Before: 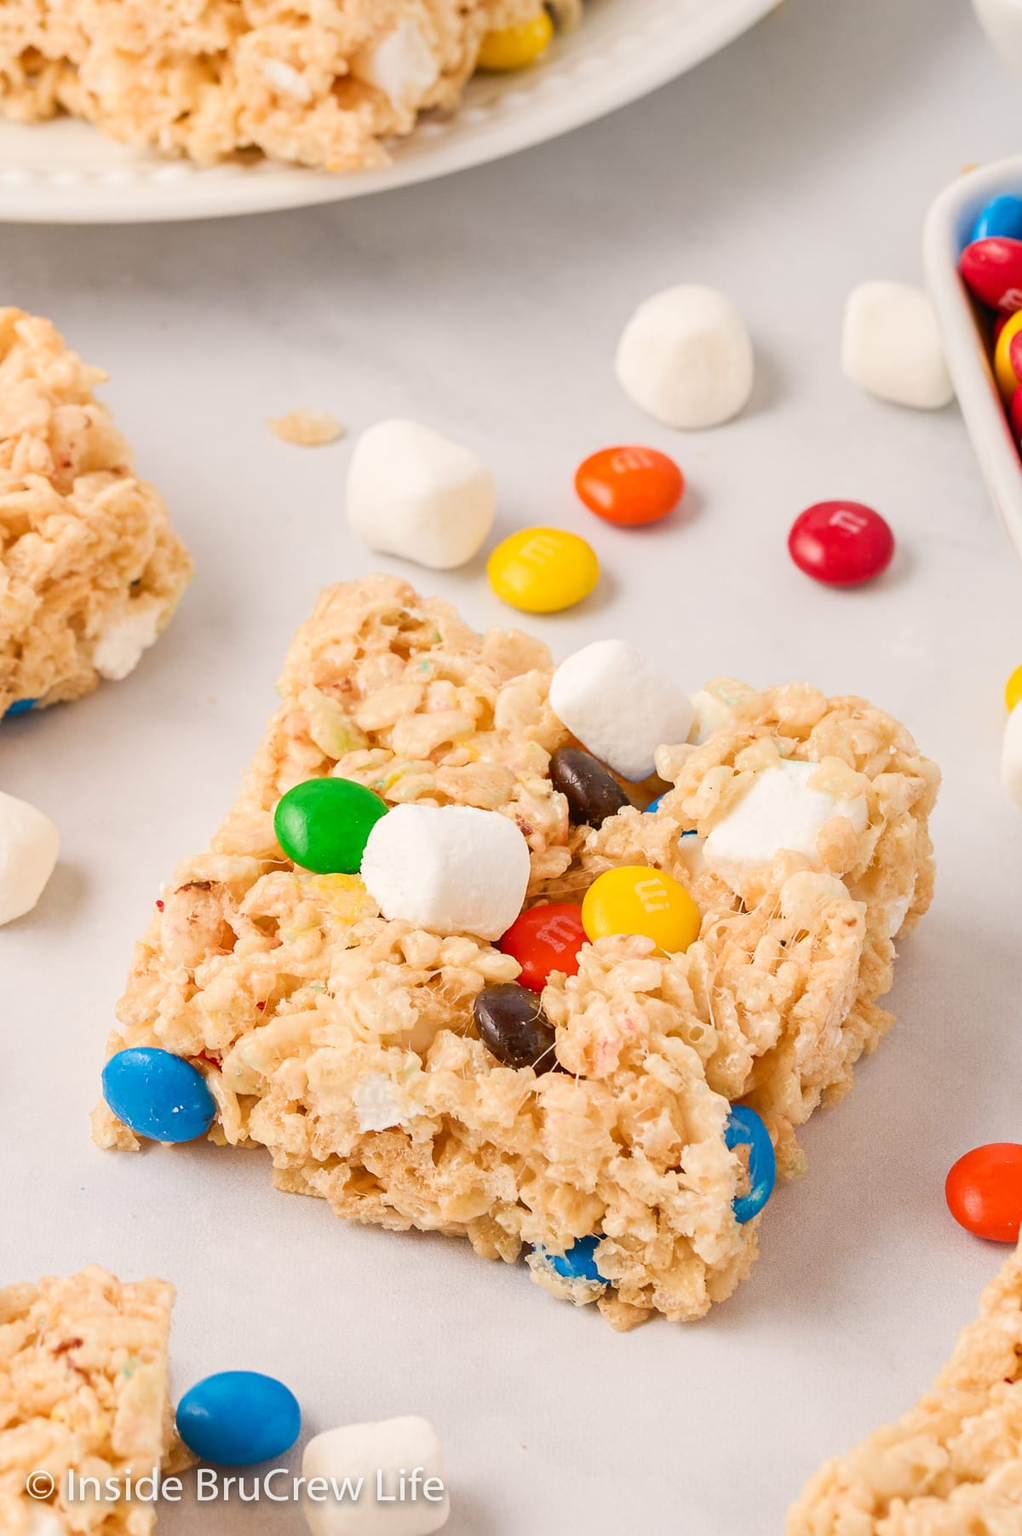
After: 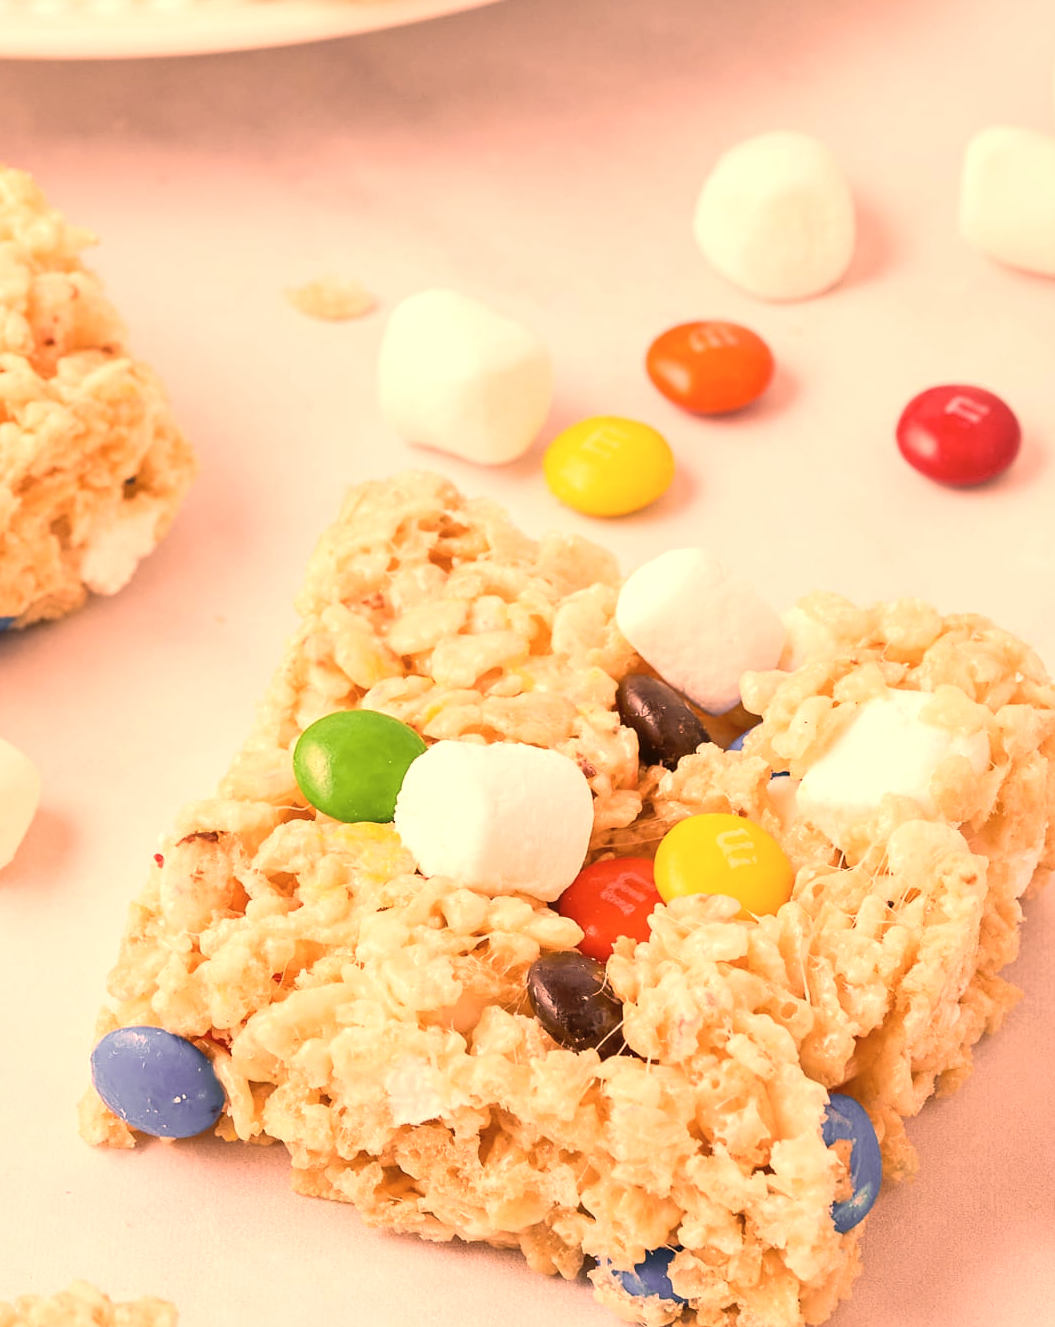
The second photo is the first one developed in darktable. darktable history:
crop and rotate: left 2.425%, top 11.305%, right 9.6%, bottom 15.08%
exposure: black level correction 0.001, exposure 0.5 EV, compensate exposure bias true, compensate highlight preservation false
color correction: highlights a* 40, highlights b* 40, saturation 0.69
